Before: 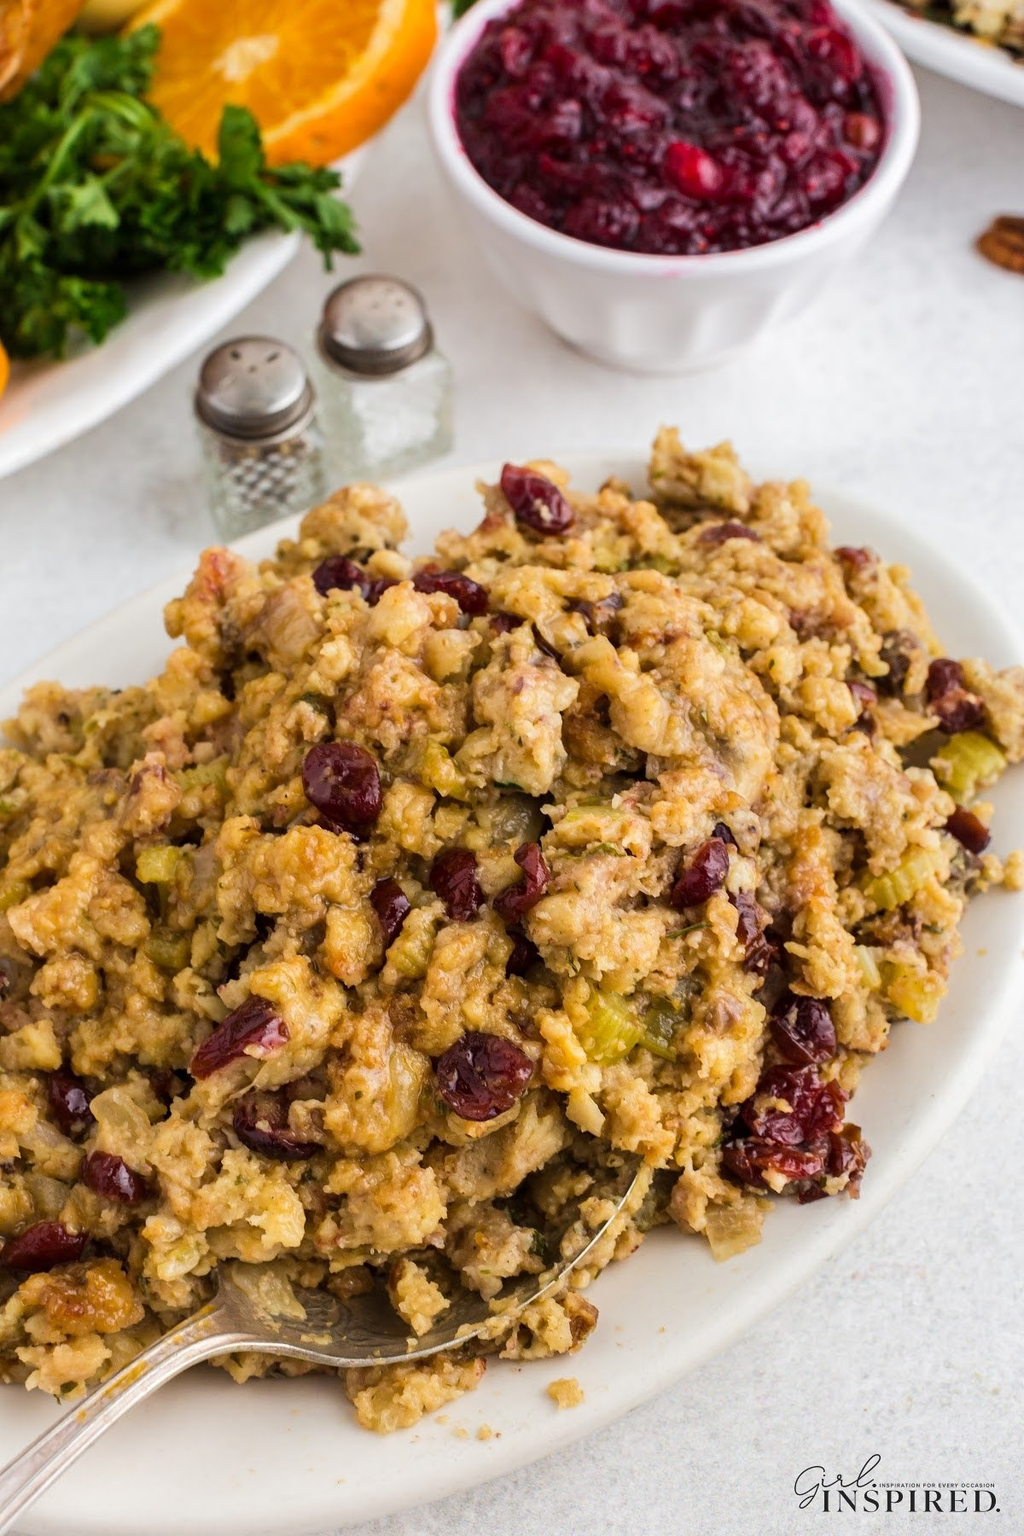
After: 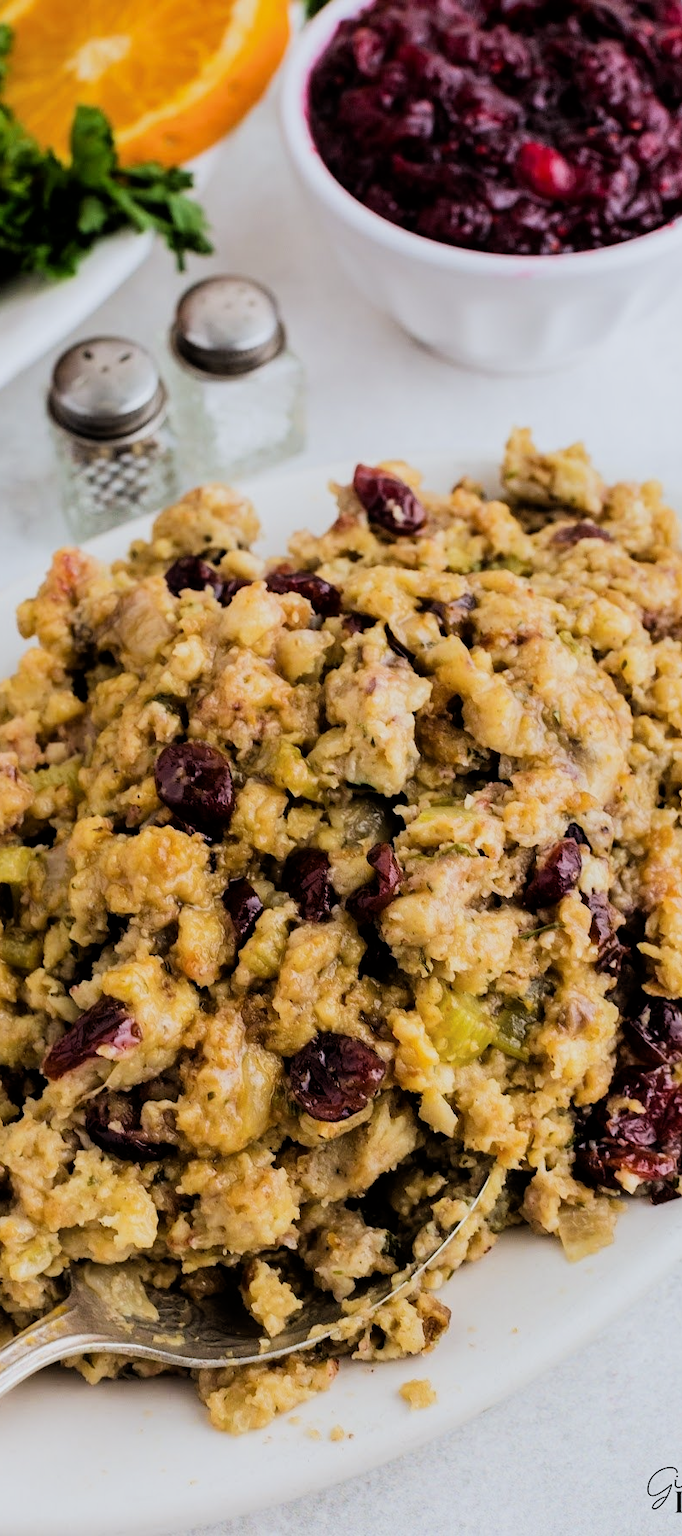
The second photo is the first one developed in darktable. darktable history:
filmic rgb: black relative exposure -5 EV, hardness 2.88, contrast 1.3, highlights saturation mix -10%
crop and rotate: left 14.436%, right 18.898%
white balance: red 0.967, blue 1.049
